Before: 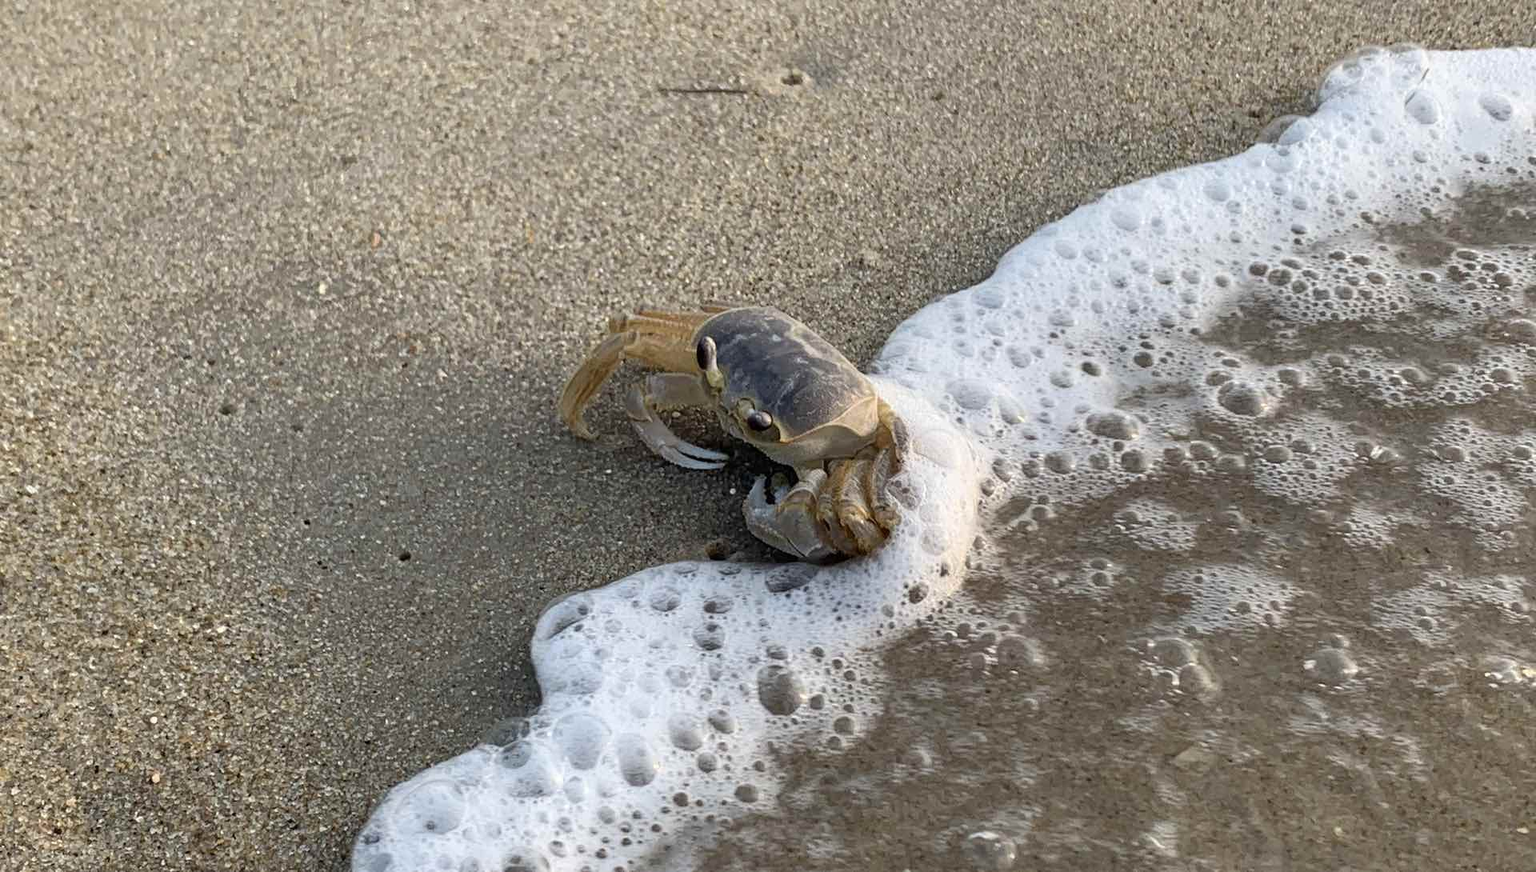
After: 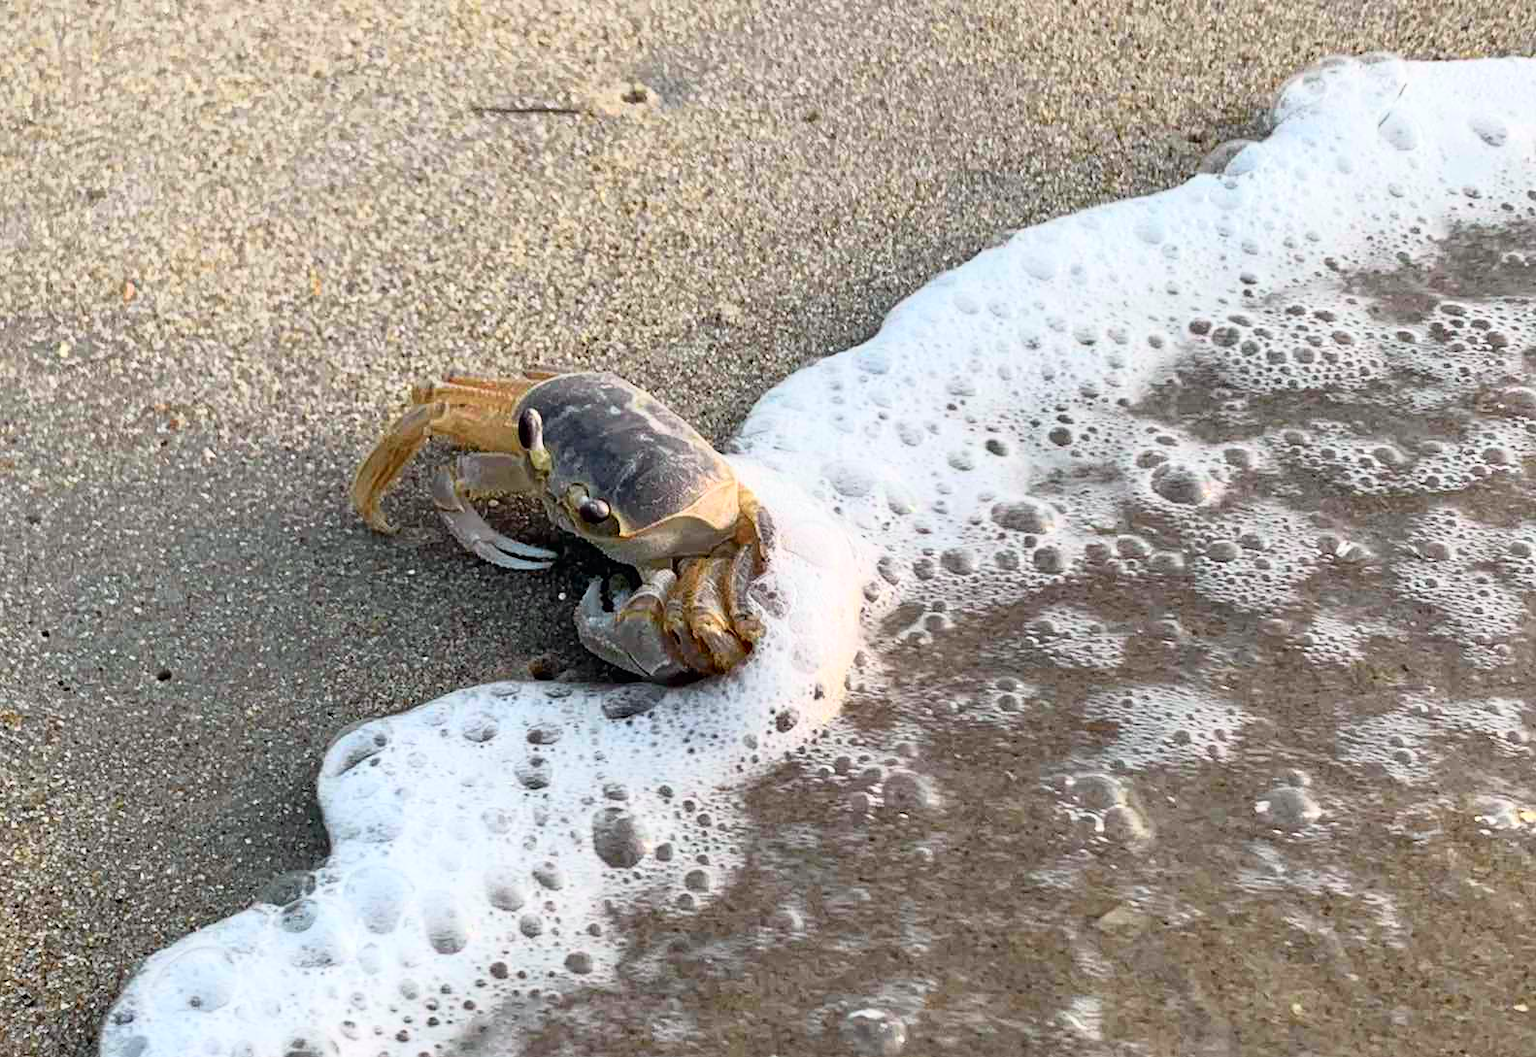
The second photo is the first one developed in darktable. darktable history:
tone curve: curves: ch0 [(0, 0) (0.051, 0.027) (0.096, 0.071) (0.241, 0.247) (0.455, 0.52) (0.594, 0.692) (0.715, 0.845) (0.84, 0.936) (1, 1)]; ch1 [(0, 0) (0.1, 0.038) (0.318, 0.243) (0.399, 0.351) (0.478, 0.469) (0.499, 0.499) (0.534, 0.549) (0.565, 0.605) (0.601, 0.644) (0.666, 0.701) (1, 1)]; ch2 [(0, 0) (0.453, 0.45) (0.479, 0.483) (0.504, 0.499) (0.52, 0.508) (0.561, 0.573) (0.592, 0.617) (0.824, 0.815) (1, 1)], color space Lab, independent channels, preserve colors none
crop: left 17.582%, bottom 0.031%
